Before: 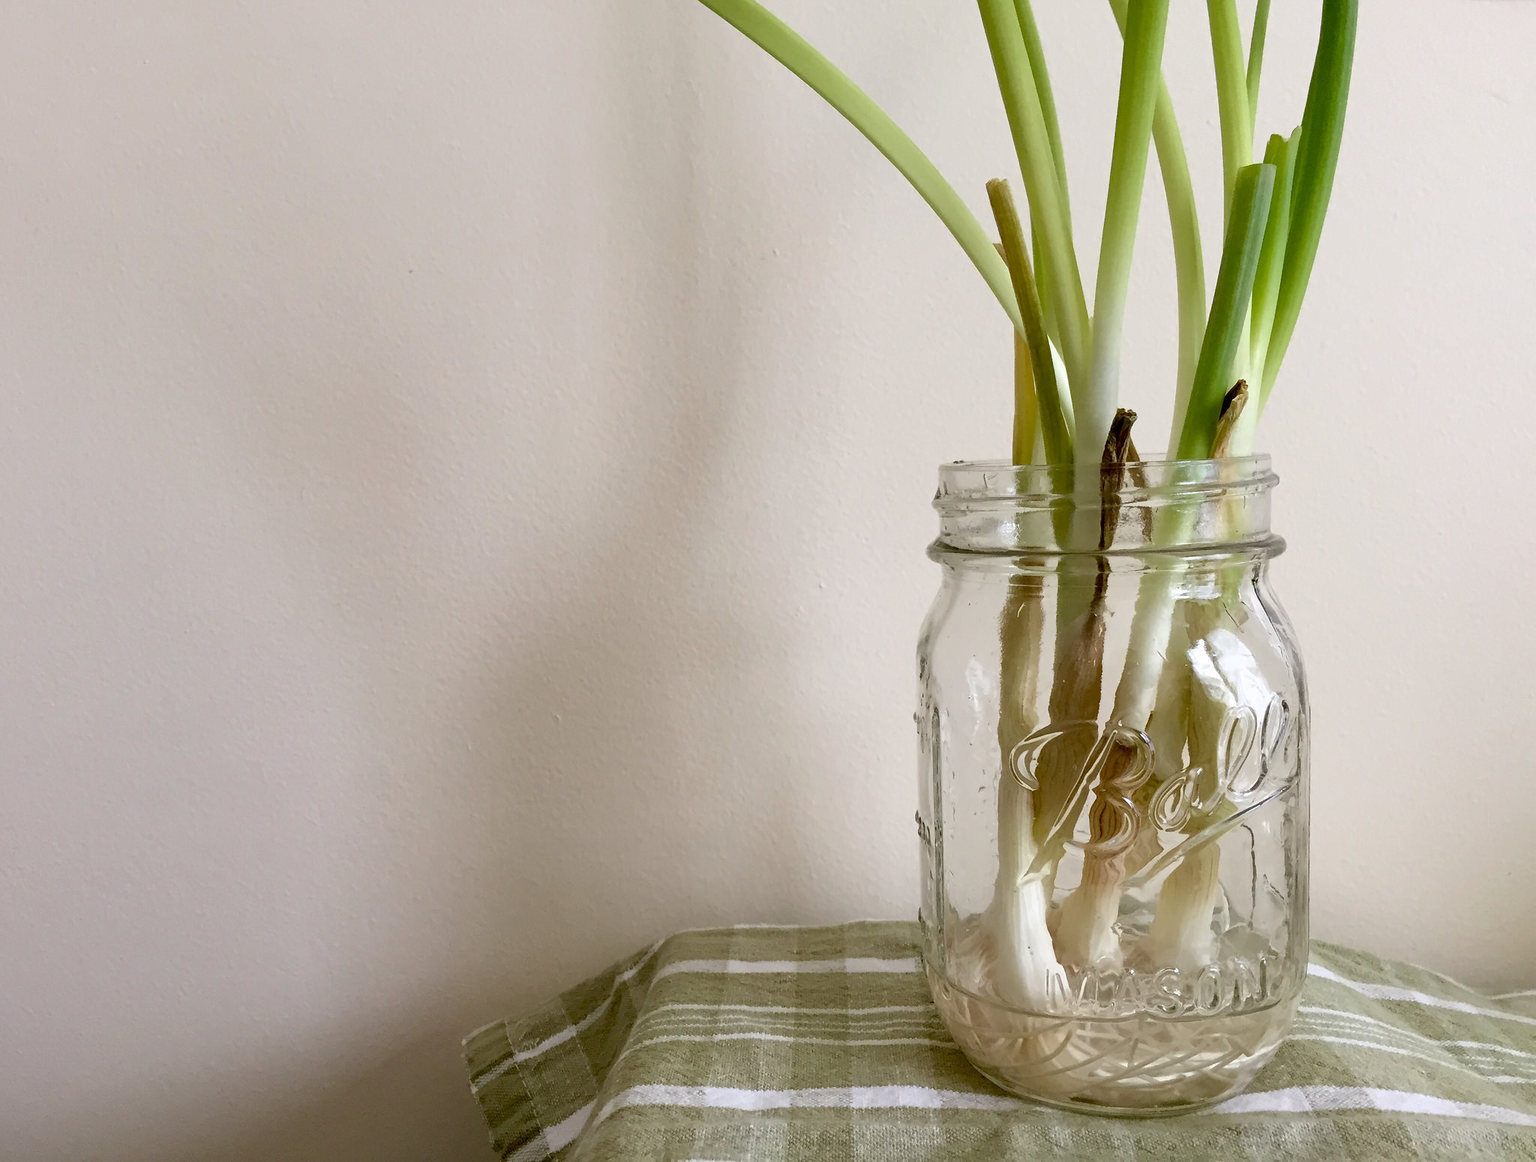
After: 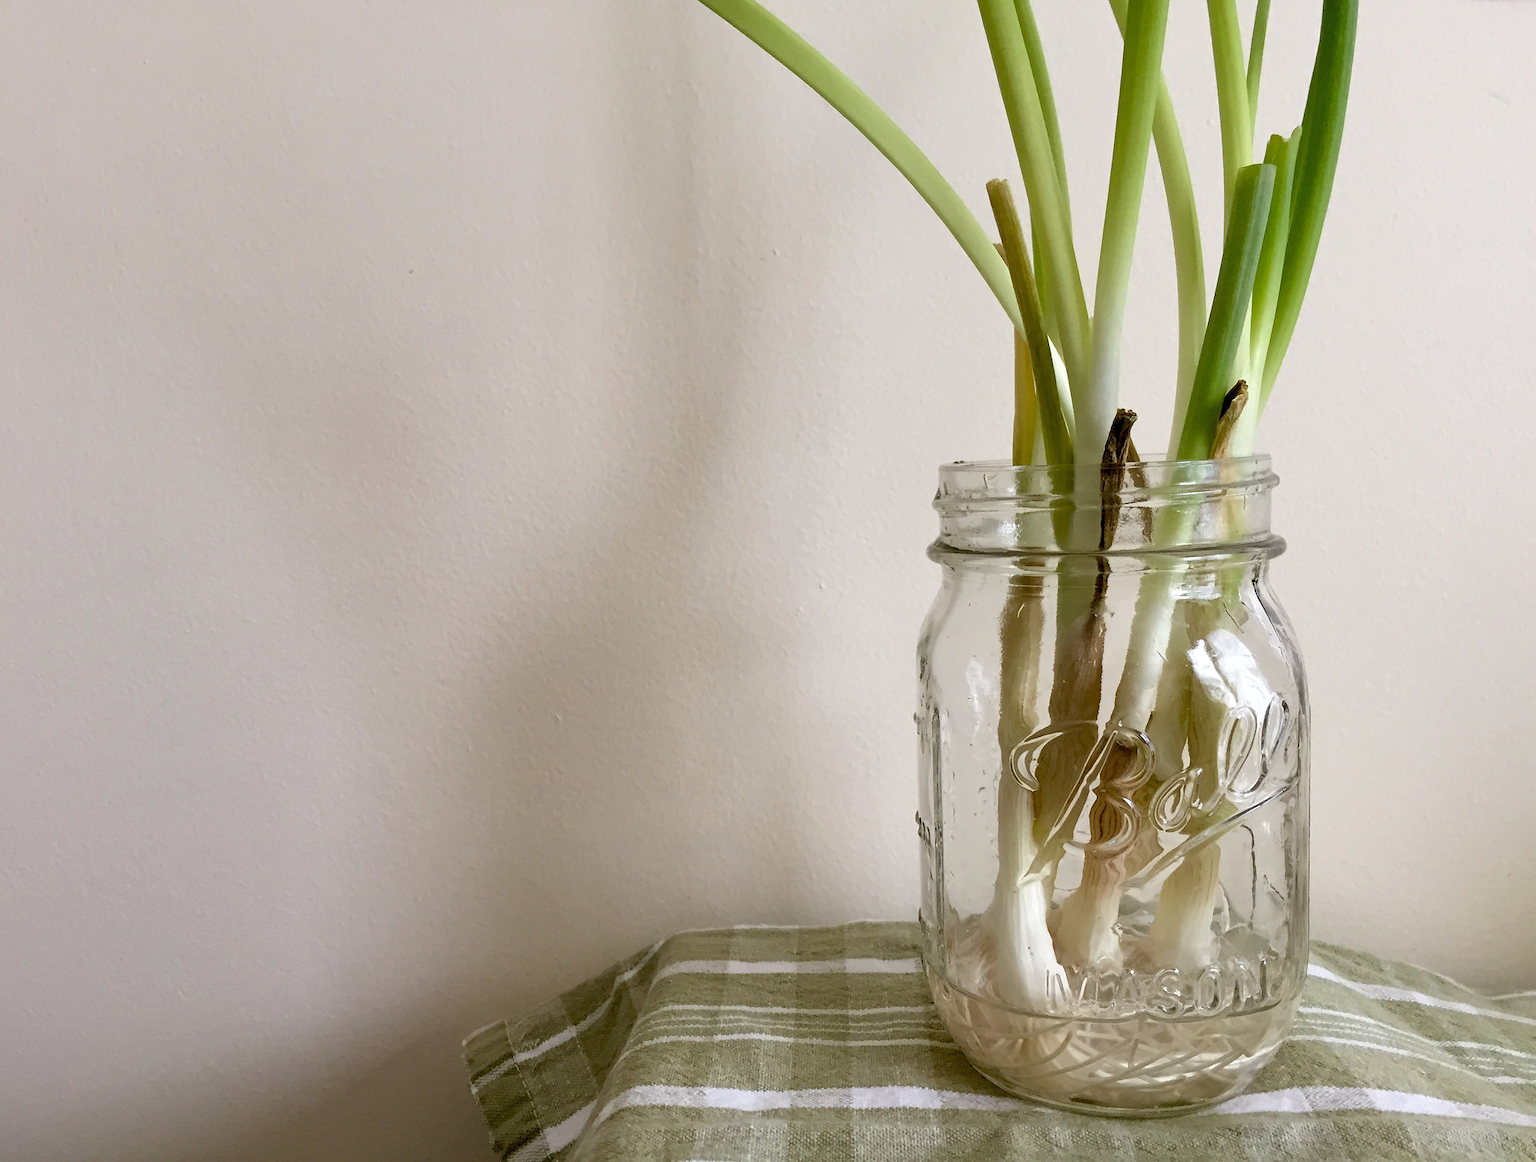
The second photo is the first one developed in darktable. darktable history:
shadows and highlights: shadows 25.92, highlights -23.16
levels: levels [0.026, 0.507, 0.987]
tone equalizer: on, module defaults
exposure: compensate exposure bias true, compensate highlight preservation false
